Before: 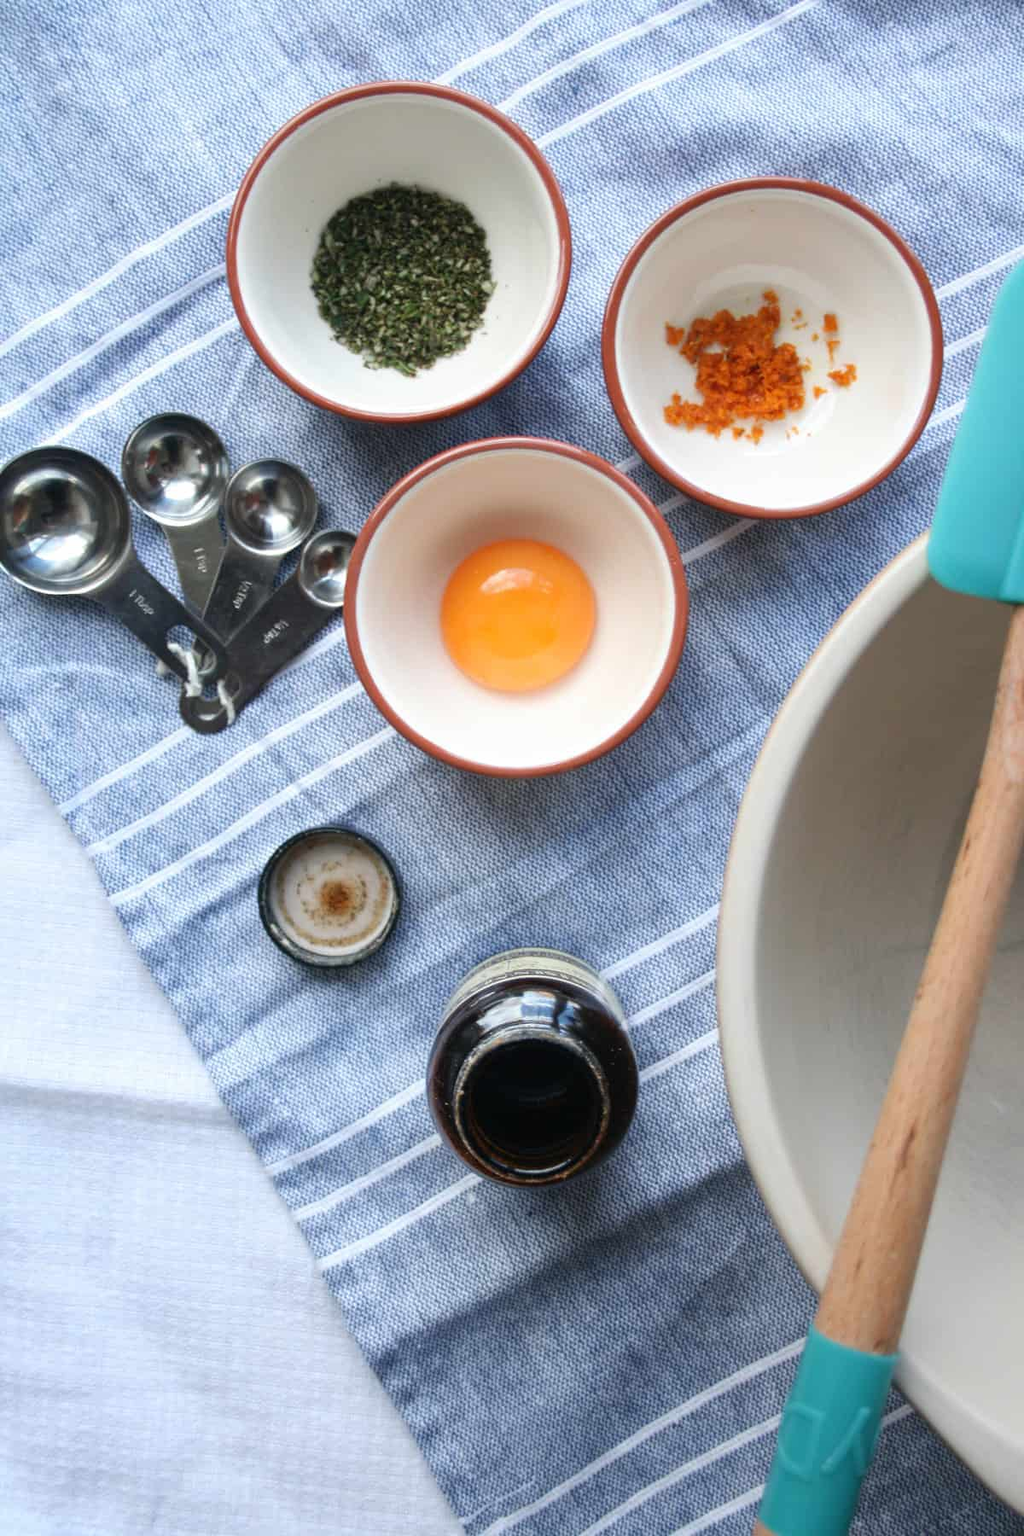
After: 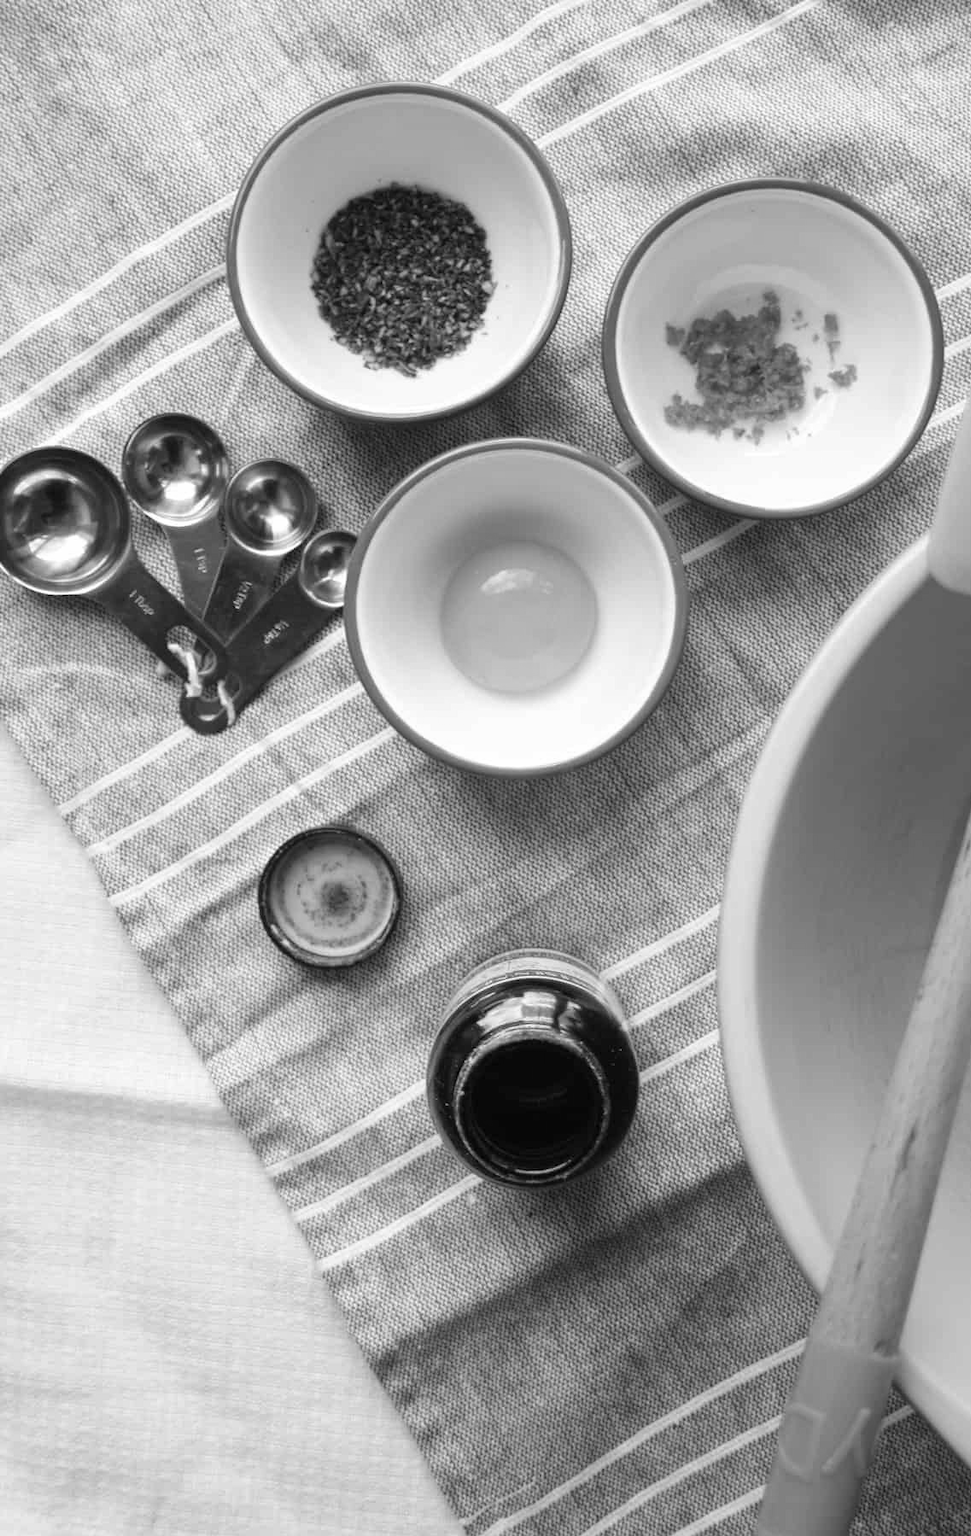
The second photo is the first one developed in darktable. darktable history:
monochrome: on, module defaults
color zones: curves: ch1 [(0, 0.469) (0.001, 0.469) (0.12, 0.446) (0.248, 0.469) (0.5, 0.5) (0.748, 0.5) (0.999, 0.469) (1, 0.469)]
crop and rotate: right 5.167%
